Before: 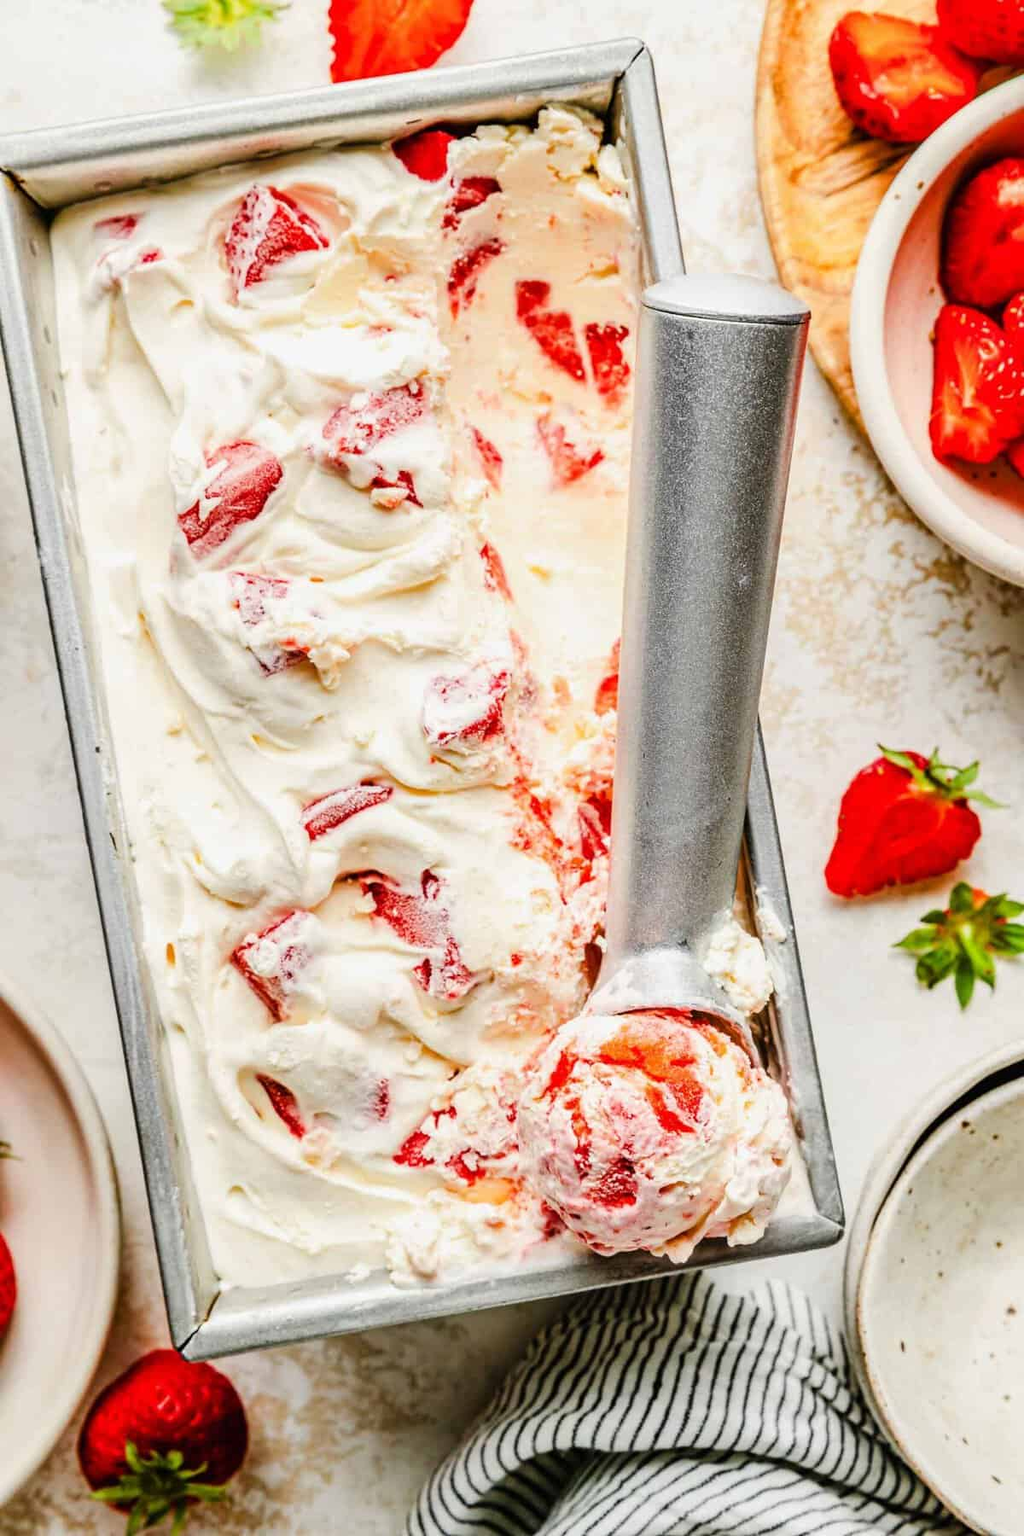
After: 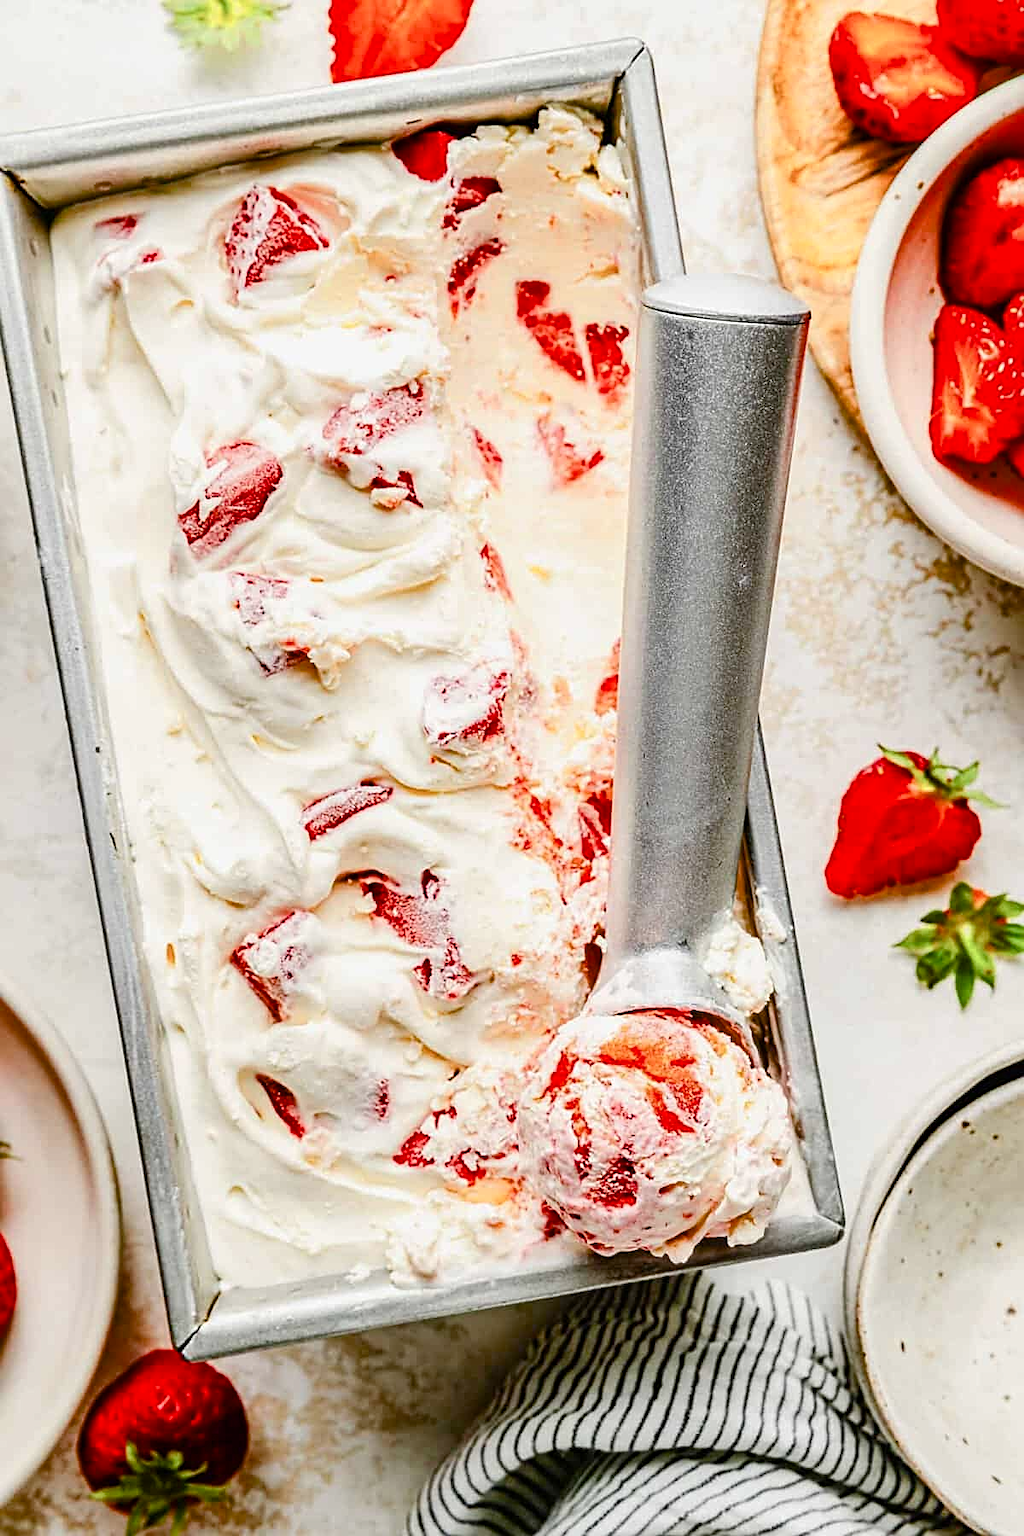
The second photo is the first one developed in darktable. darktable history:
color balance rgb: perceptual saturation grading › global saturation 0.794%, perceptual saturation grading › highlights -15.164%, perceptual saturation grading › shadows 25.213%, saturation formula JzAzBz (2021)
sharpen: on, module defaults
